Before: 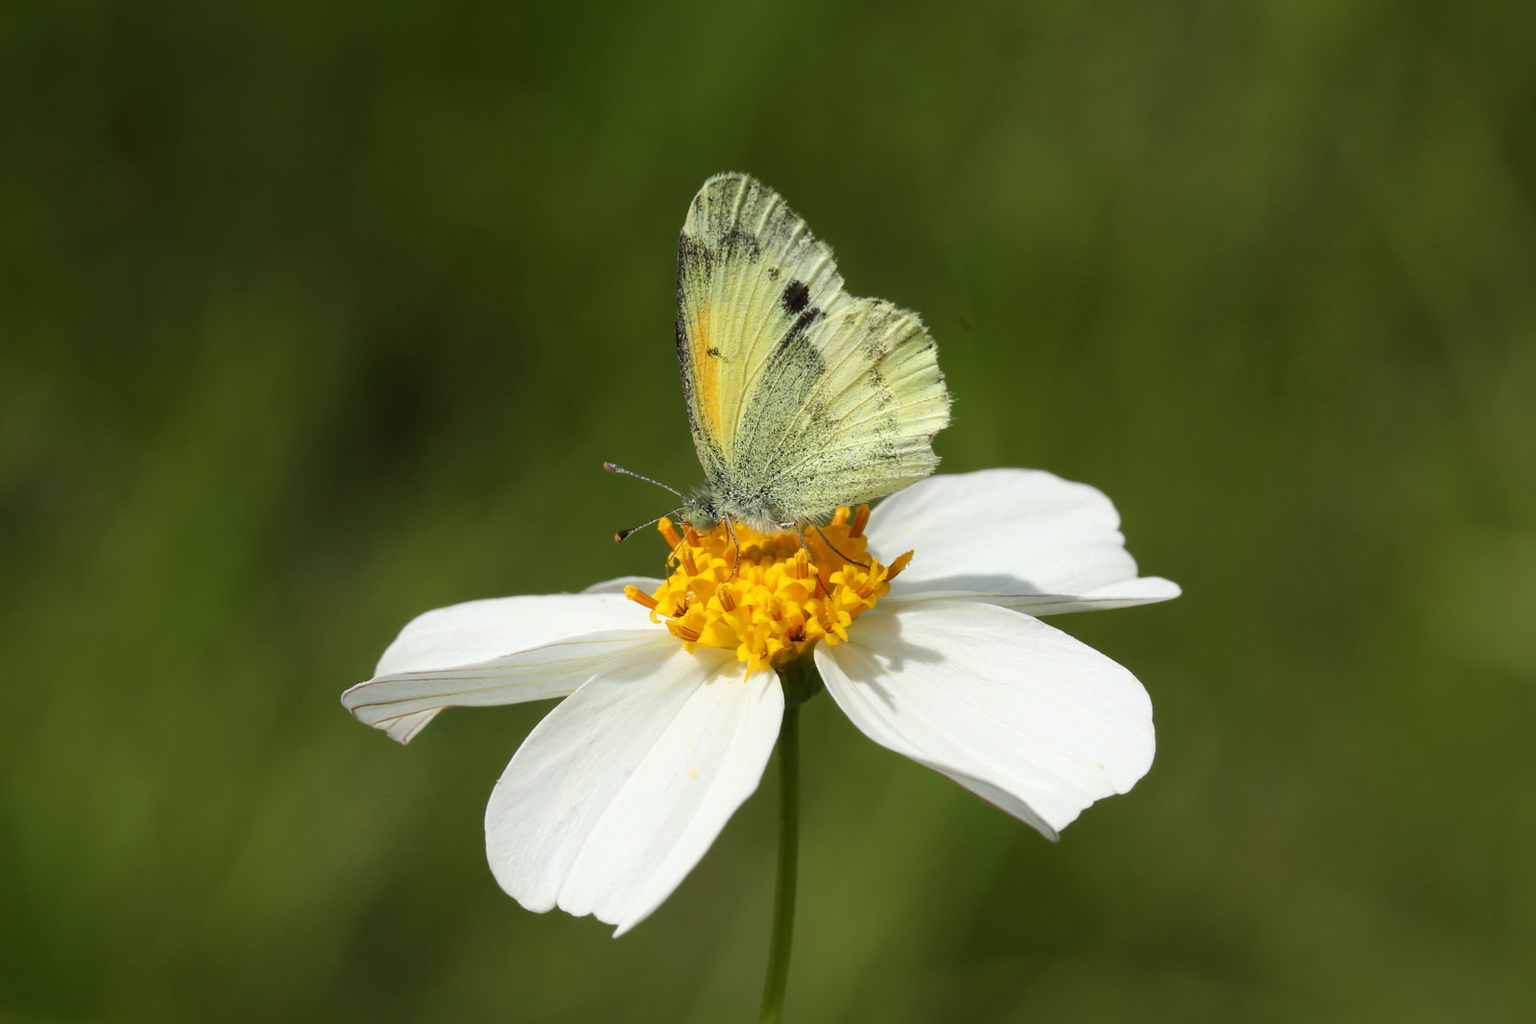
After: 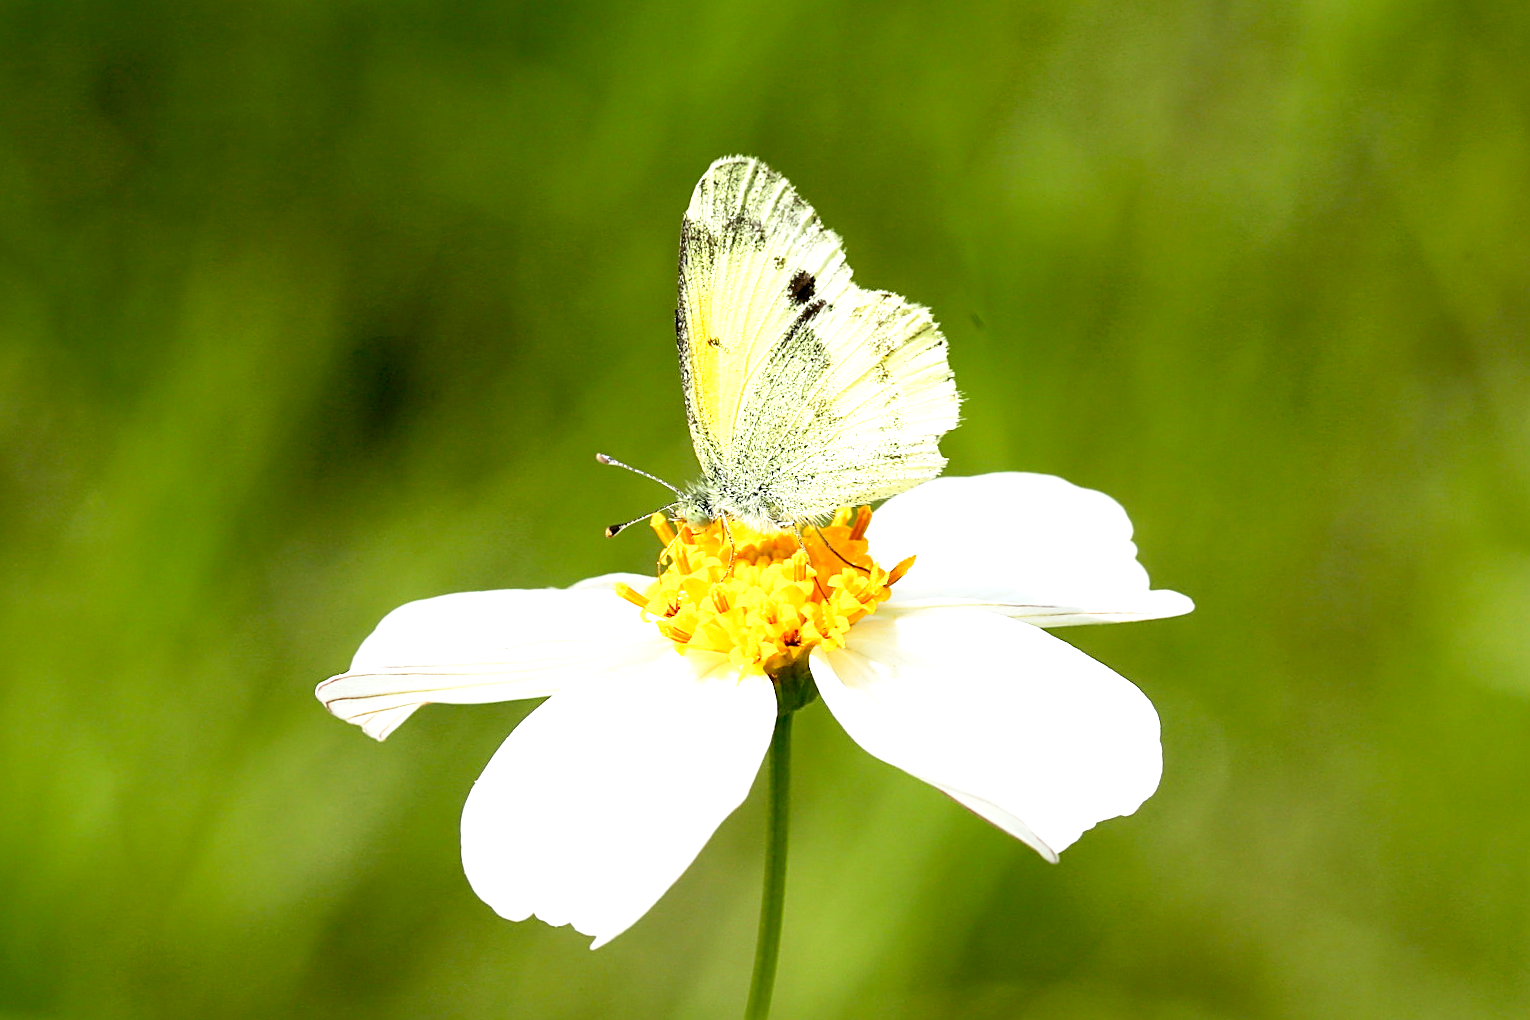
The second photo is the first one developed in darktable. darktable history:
crop and rotate: angle -1.75°
exposure: black level correction 0.009, exposure 1.414 EV, compensate highlight preservation false
base curve: curves: ch0 [(0, 0) (0.666, 0.806) (1, 1)], preserve colors none
sharpen: on, module defaults
